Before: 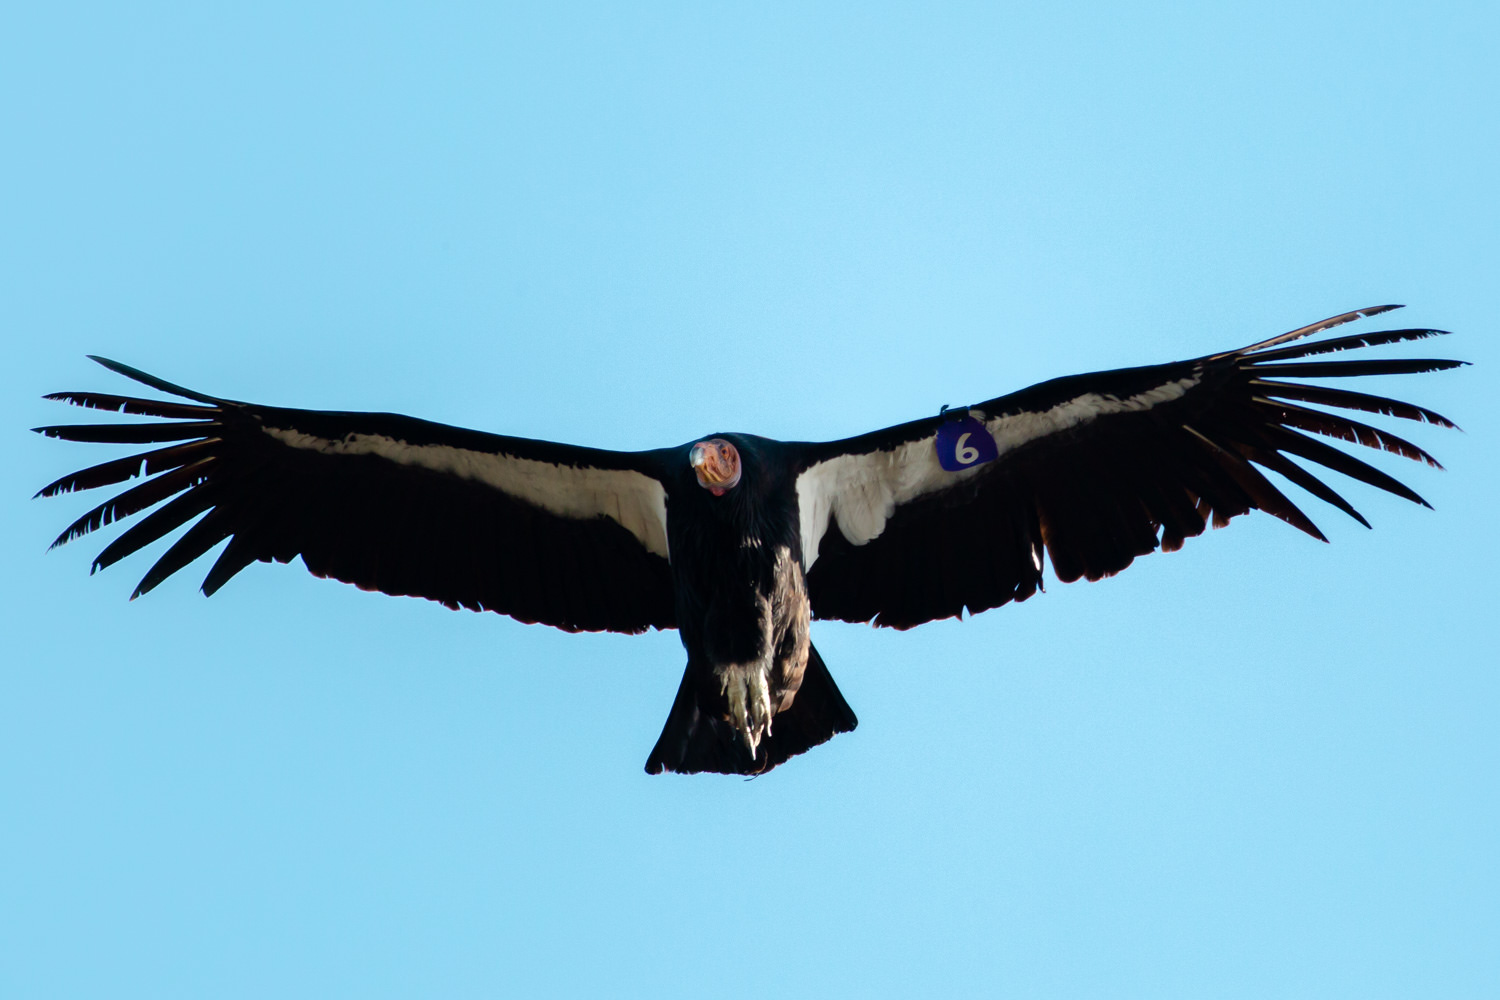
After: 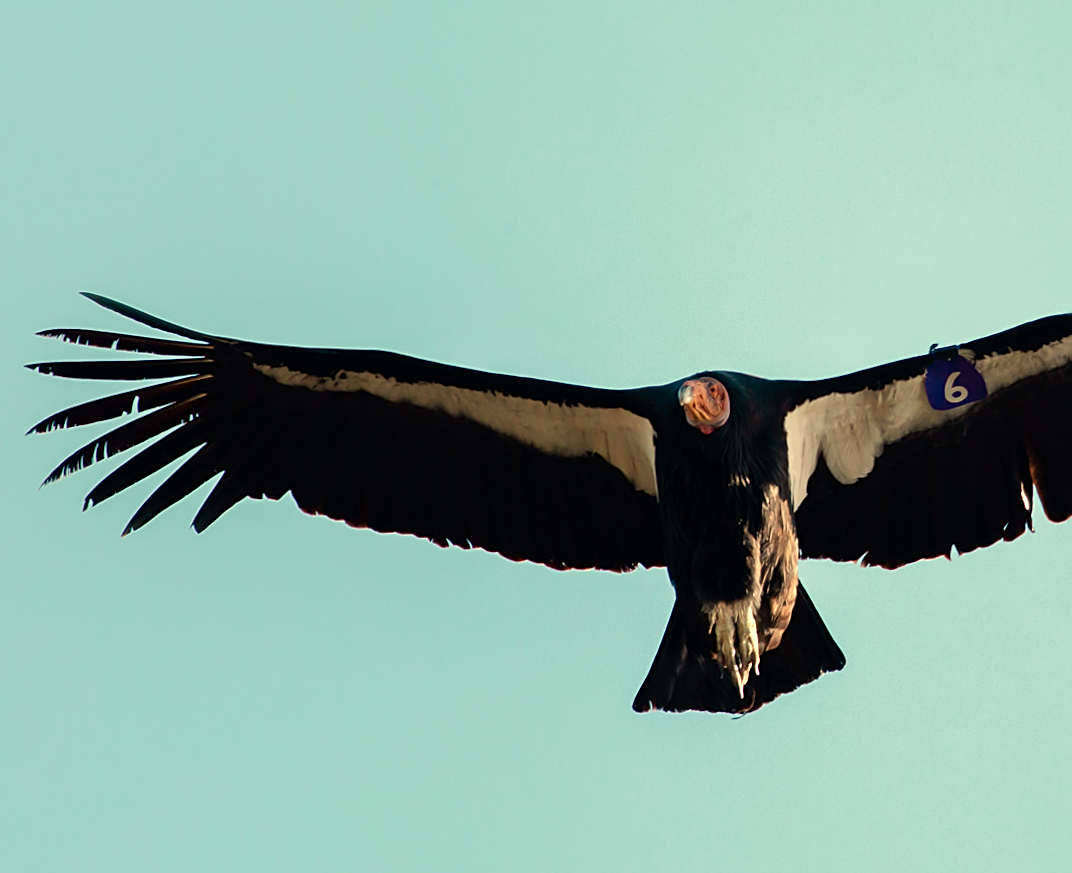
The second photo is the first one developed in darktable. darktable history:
crop: top 5.803%, right 27.864%, bottom 5.804%
sharpen: on, module defaults
rotate and perspective: rotation 0.192°, lens shift (horizontal) -0.015, crop left 0.005, crop right 0.996, crop top 0.006, crop bottom 0.99
white balance: red 1.138, green 0.996, blue 0.812
